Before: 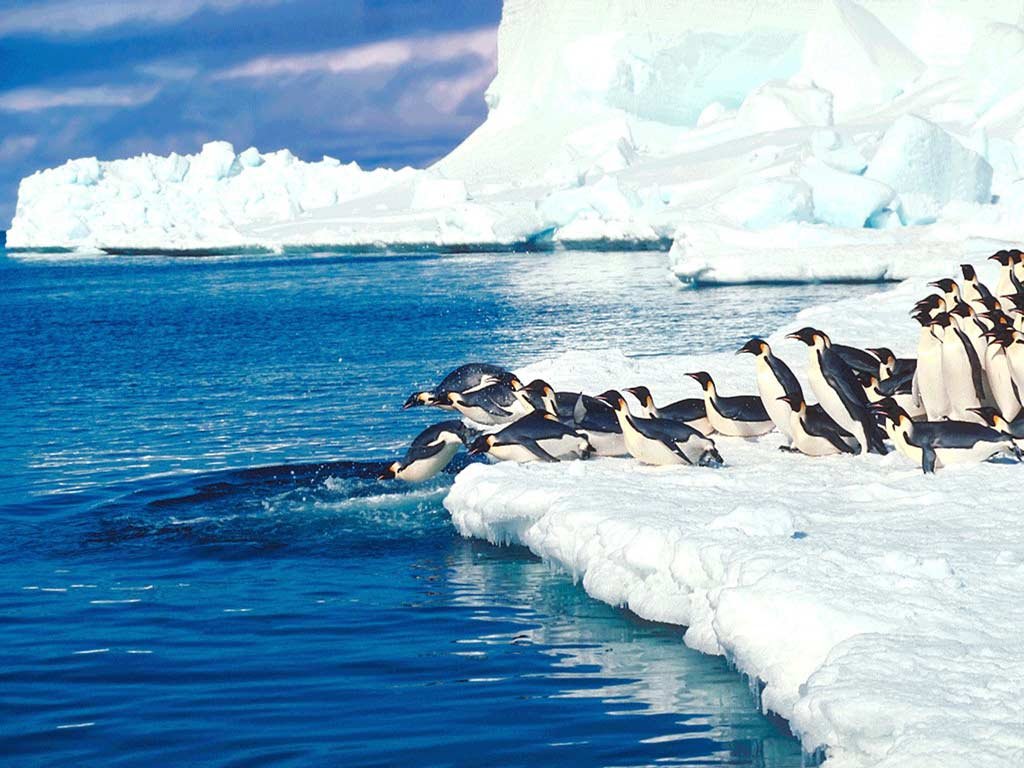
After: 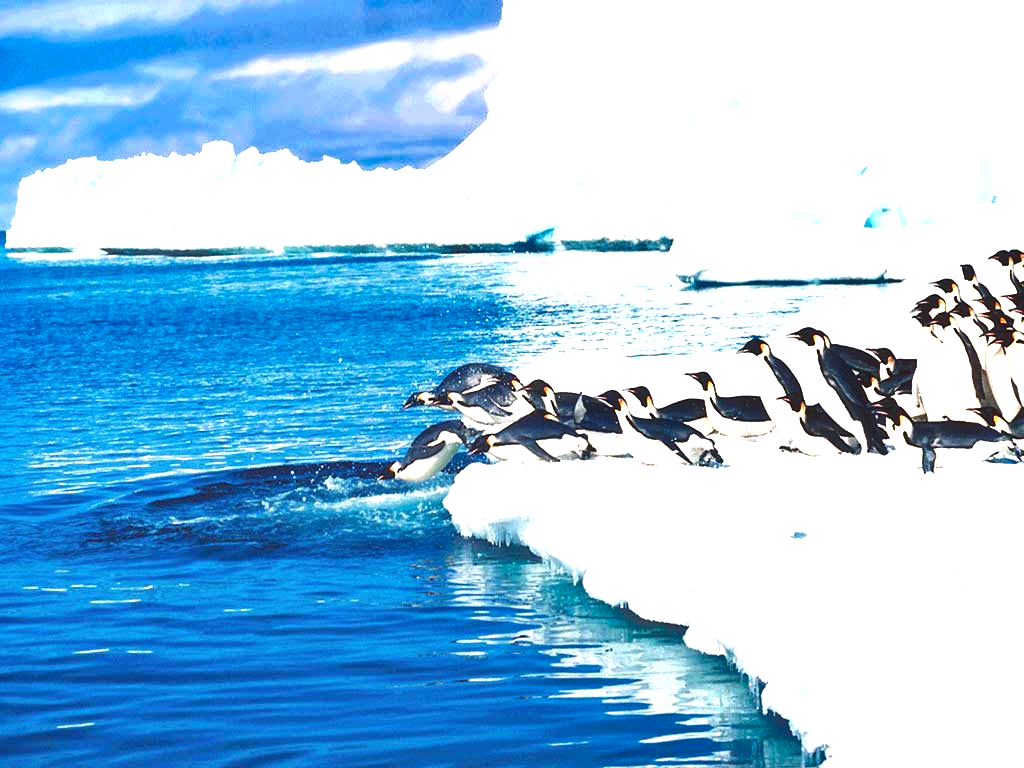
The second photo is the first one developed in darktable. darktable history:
exposure: exposure 1.16 EV, compensate exposure bias true, compensate highlight preservation false
shadows and highlights: shadows 32, highlights -32, soften with gaussian
